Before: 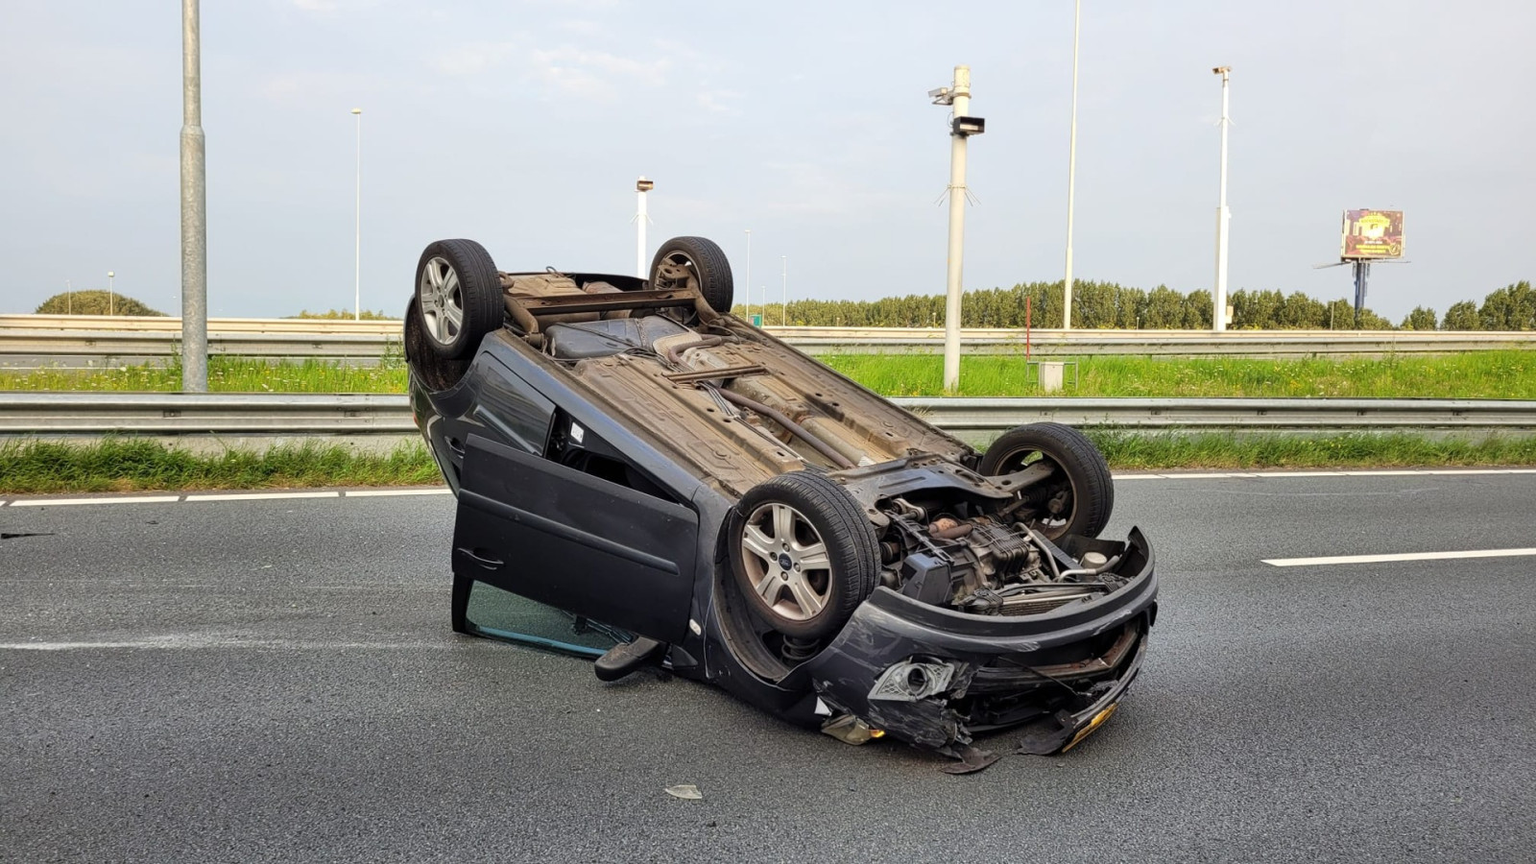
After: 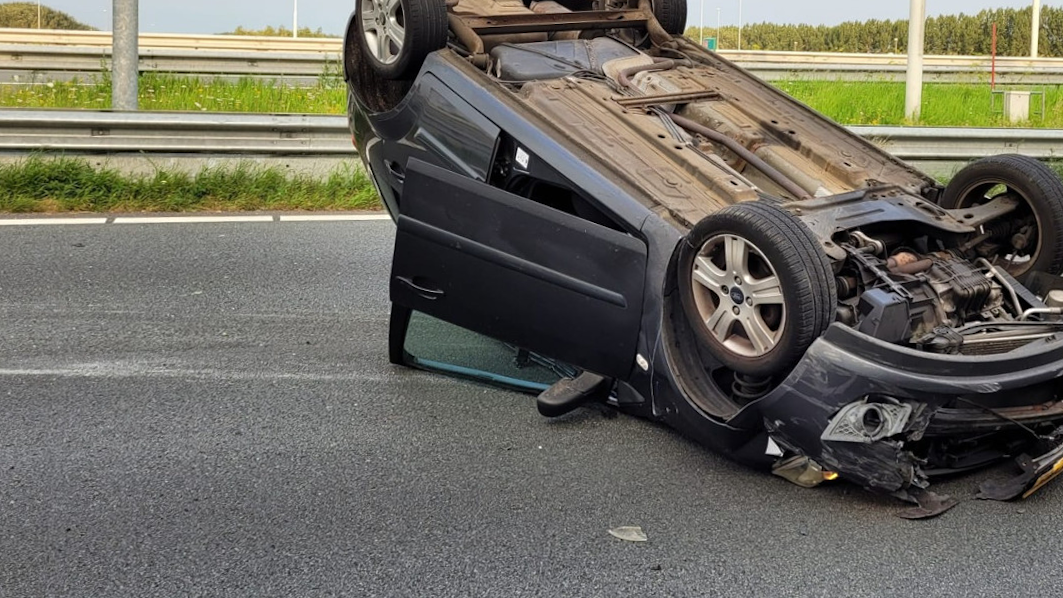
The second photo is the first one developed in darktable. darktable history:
crop and rotate: angle -0.82°, left 3.85%, top 31.828%, right 27.992%
sharpen: radius 5.325, amount 0.312, threshold 26.433
